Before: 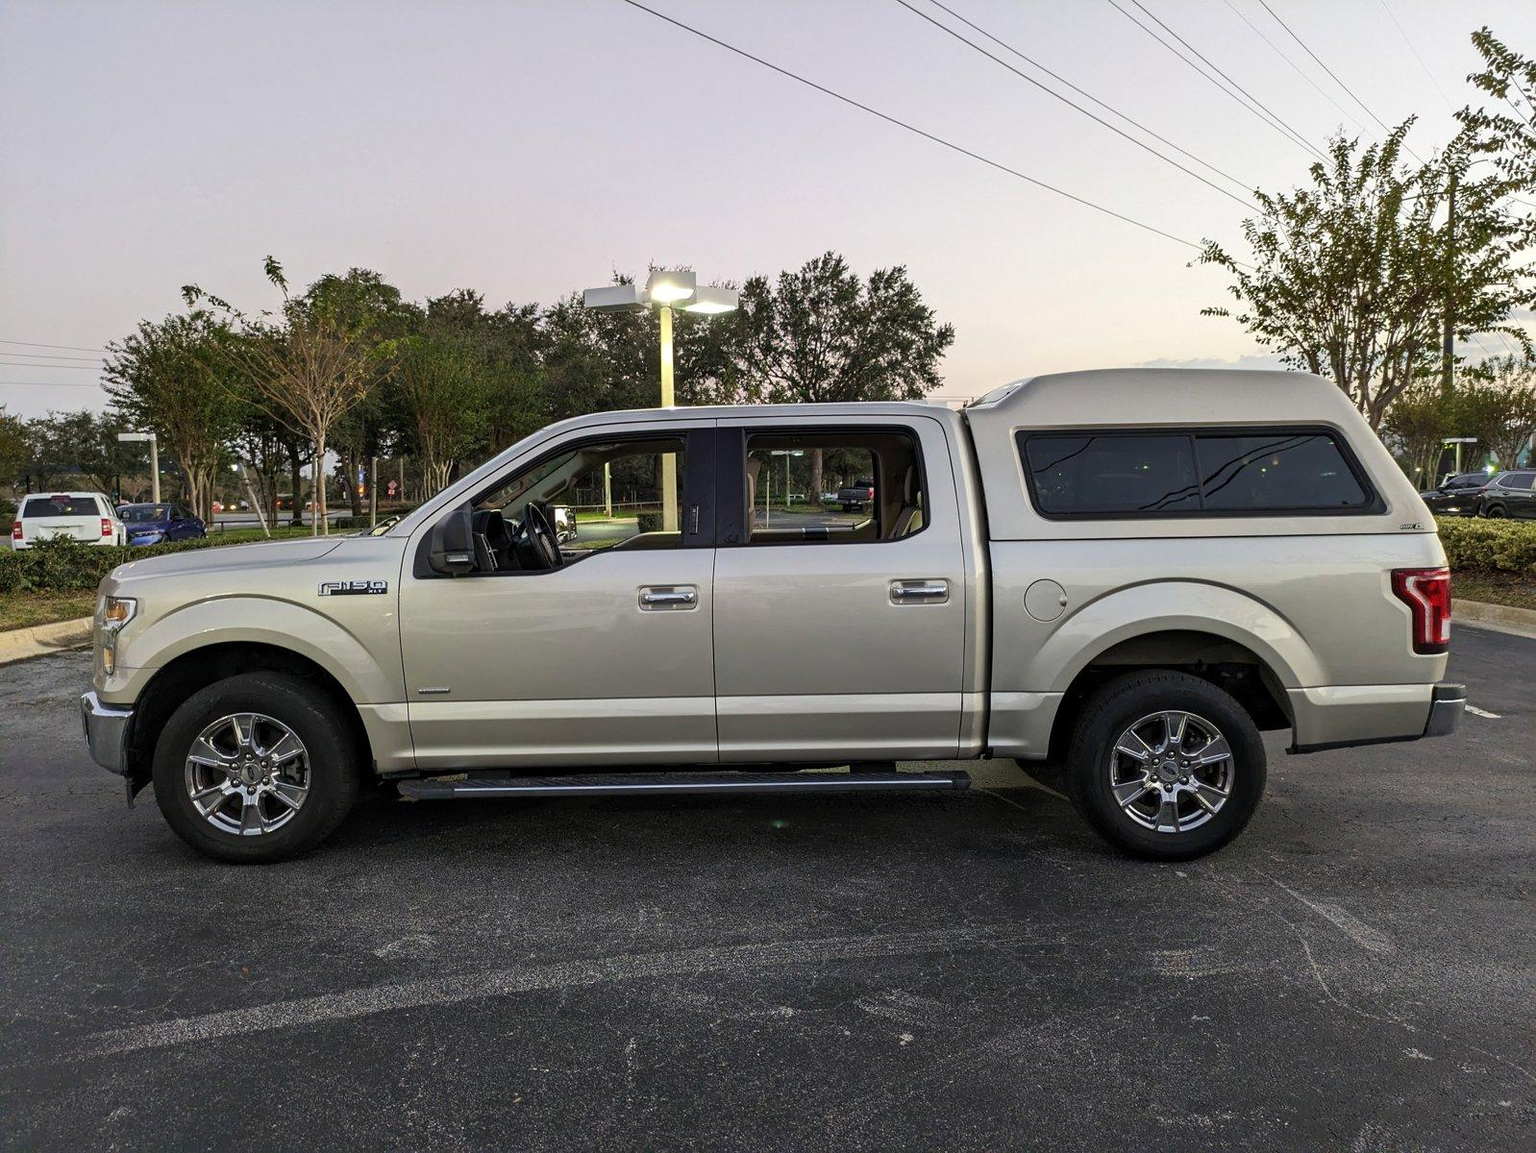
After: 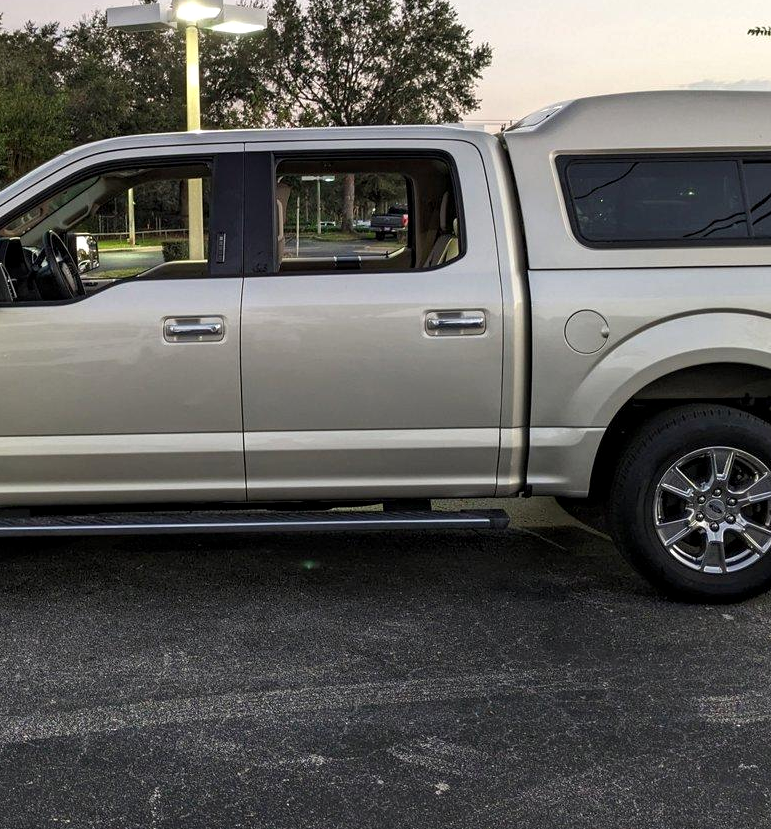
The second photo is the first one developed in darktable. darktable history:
local contrast: highlights 106%, shadows 99%, detail 120%, midtone range 0.2
crop: left 31.388%, top 24.456%, right 20.318%, bottom 6.456%
